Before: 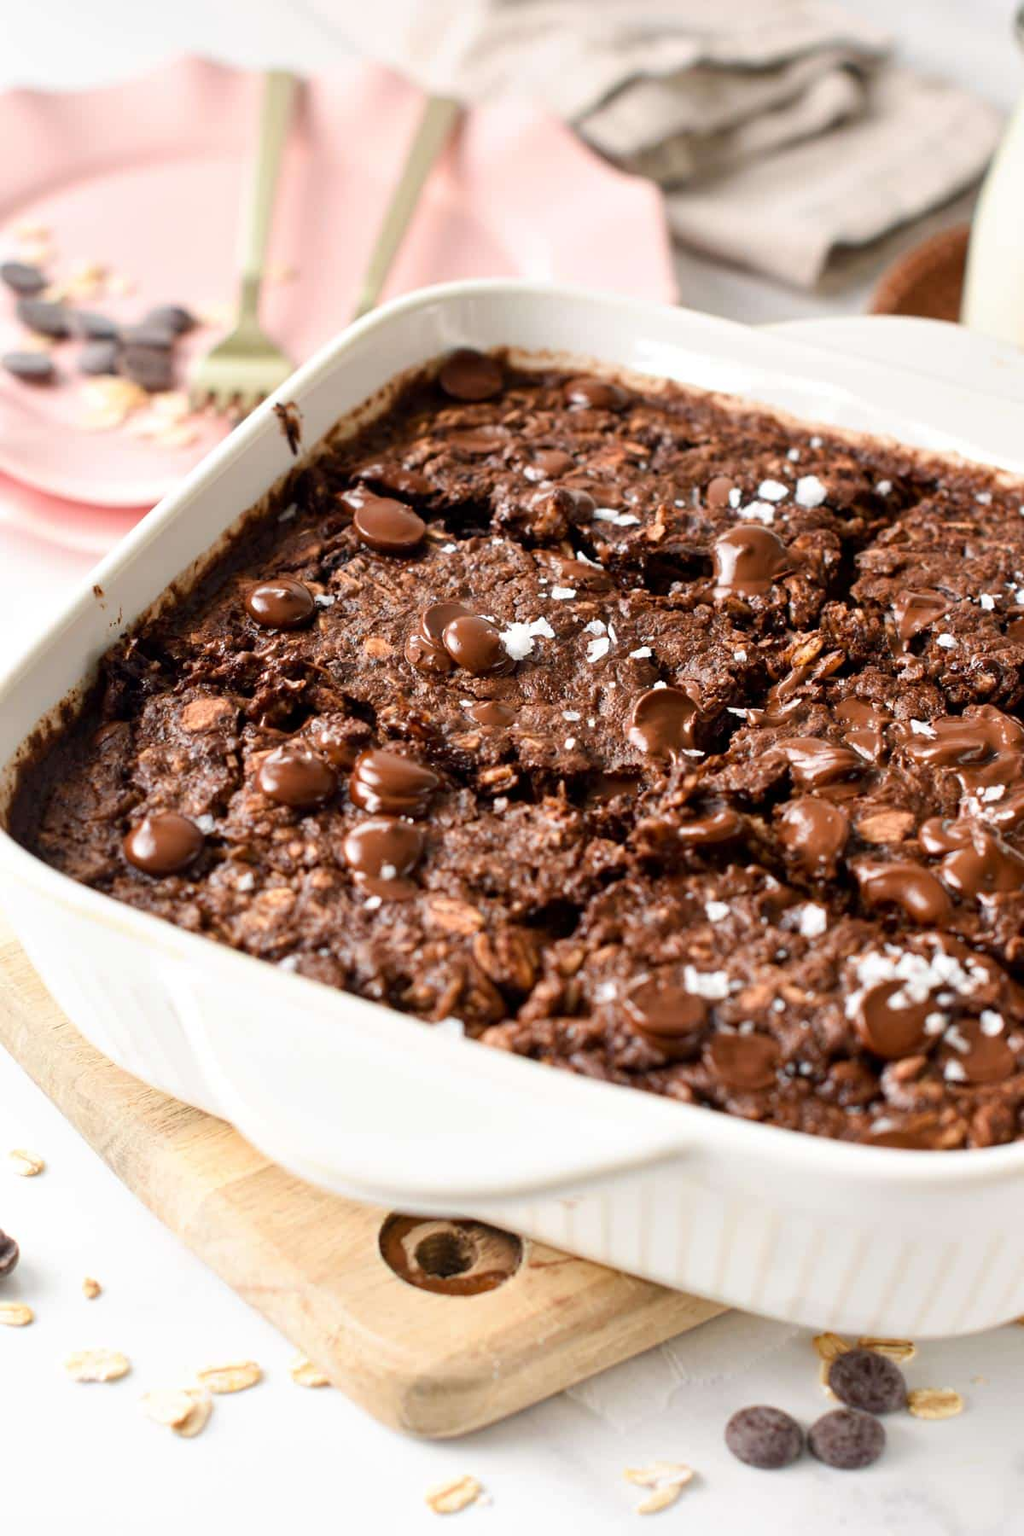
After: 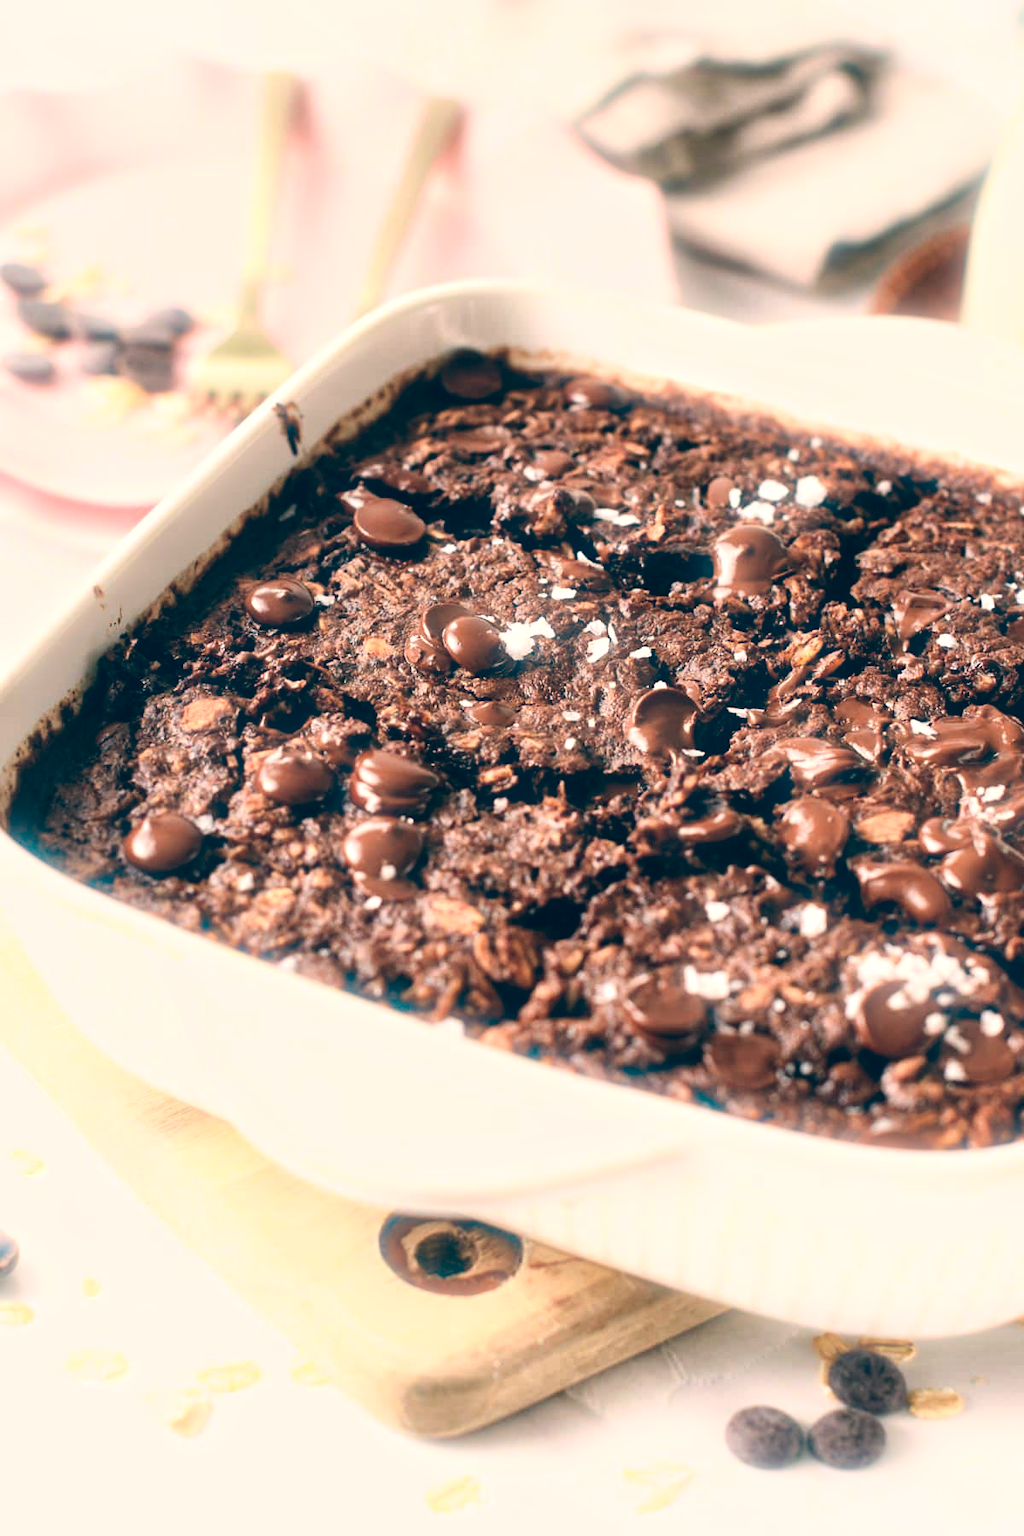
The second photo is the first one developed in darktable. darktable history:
color balance: lift [1.006, 0.985, 1.002, 1.015], gamma [1, 0.953, 1.008, 1.047], gain [1.076, 1.13, 1.004, 0.87]
bloom: size 5%, threshold 95%, strength 15%
local contrast: mode bilateral grid, contrast 25, coarseness 60, detail 151%, midtone range 0.2
